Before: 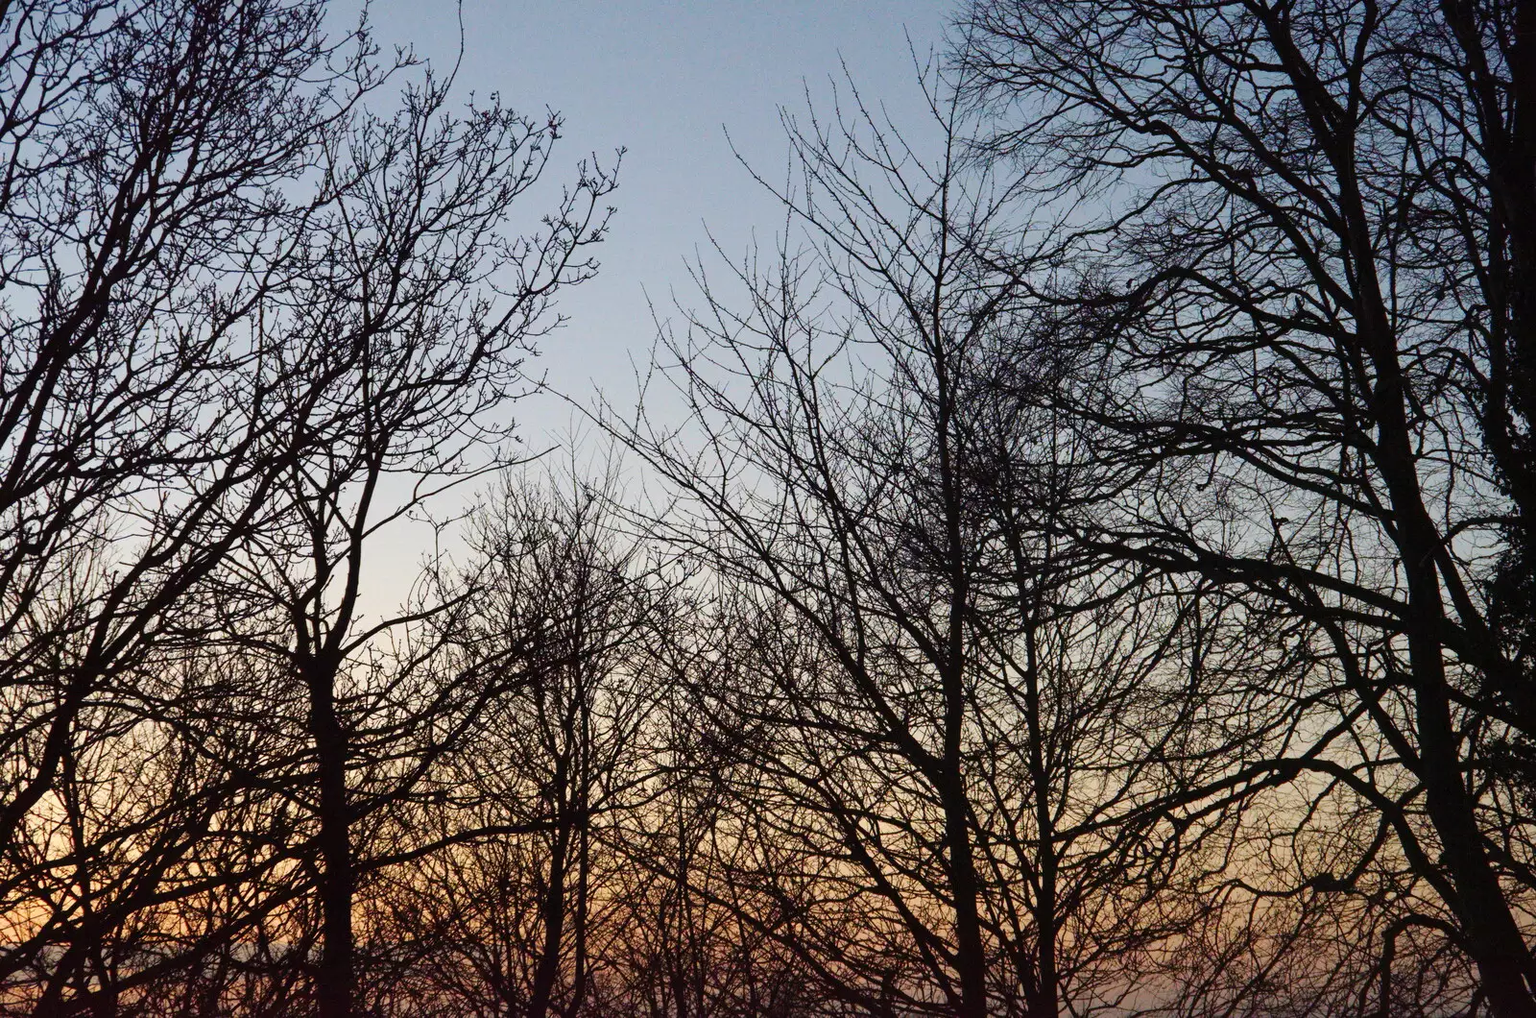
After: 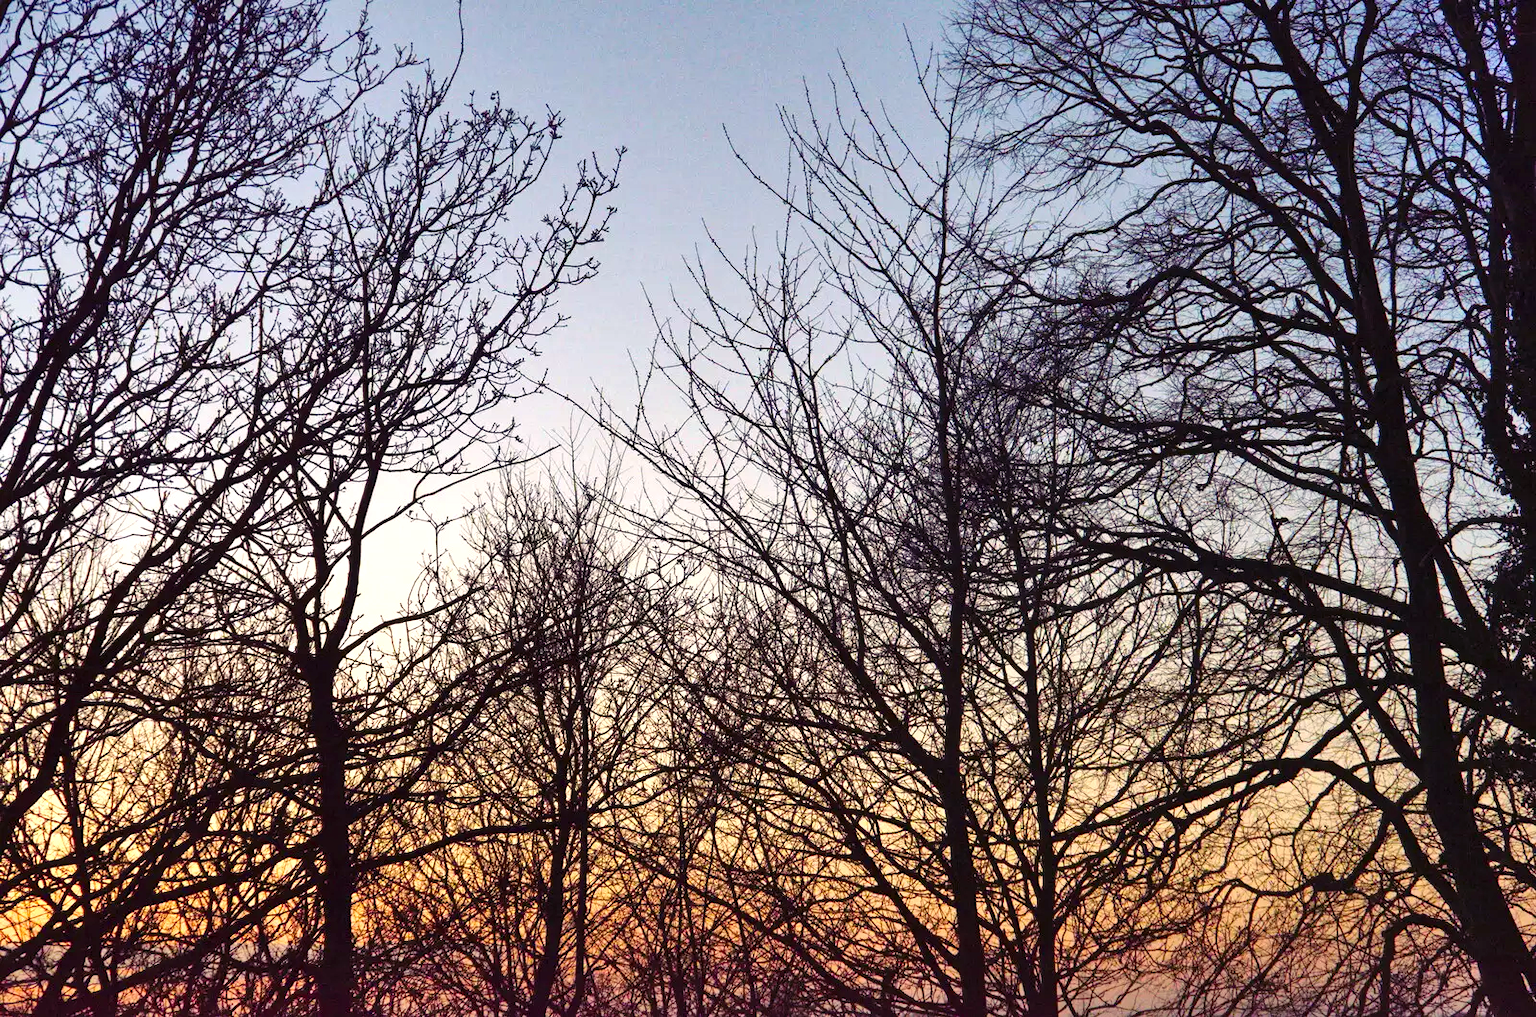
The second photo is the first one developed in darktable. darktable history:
exposure: exposure 0.601 EV, compensate exposure bias true, compensate highlight preservation false
color balance rgb: shadows lift › luminance 0.604%, shadows lift › chroma 6.866%, shadows lift › hue 300.38°, highlights gain › chroma 1.412%, highlights gain › hue 51.72°, perceptual saturation grading › global saturation 19.441%
shadows and highlights: soften with gaussian
